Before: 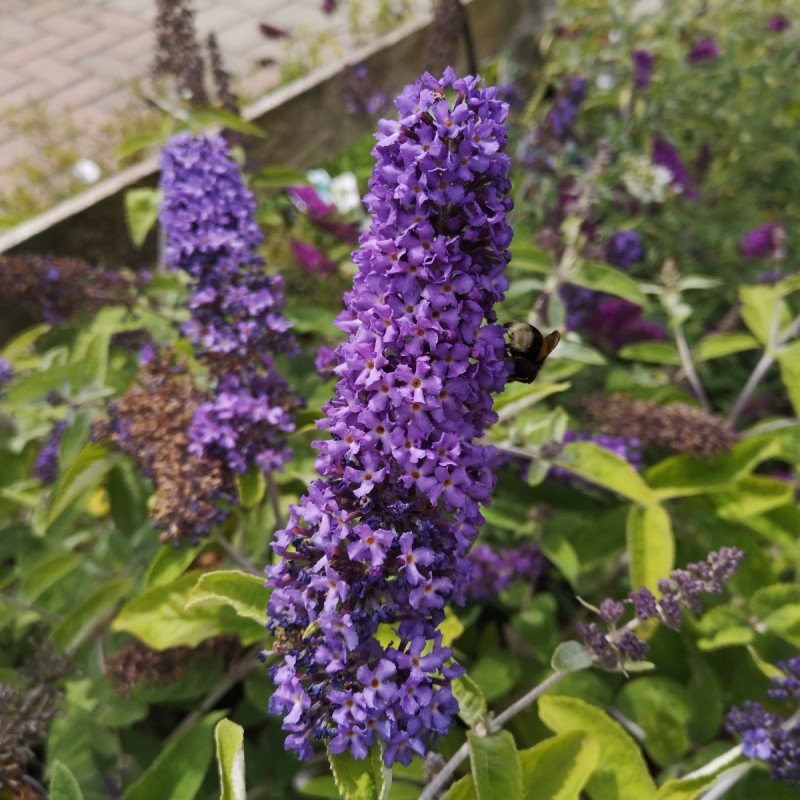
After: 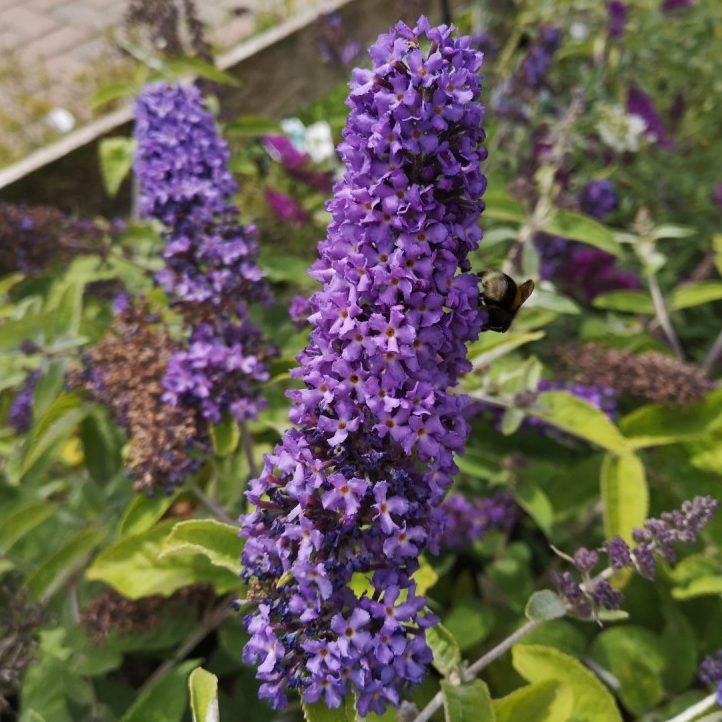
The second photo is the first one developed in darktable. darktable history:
crop: left 3.305%, top 6.436%, right 6.389%, bottom 3.258%
shadows and highlights: shadows 25, highlights -48, soften with gaussian
